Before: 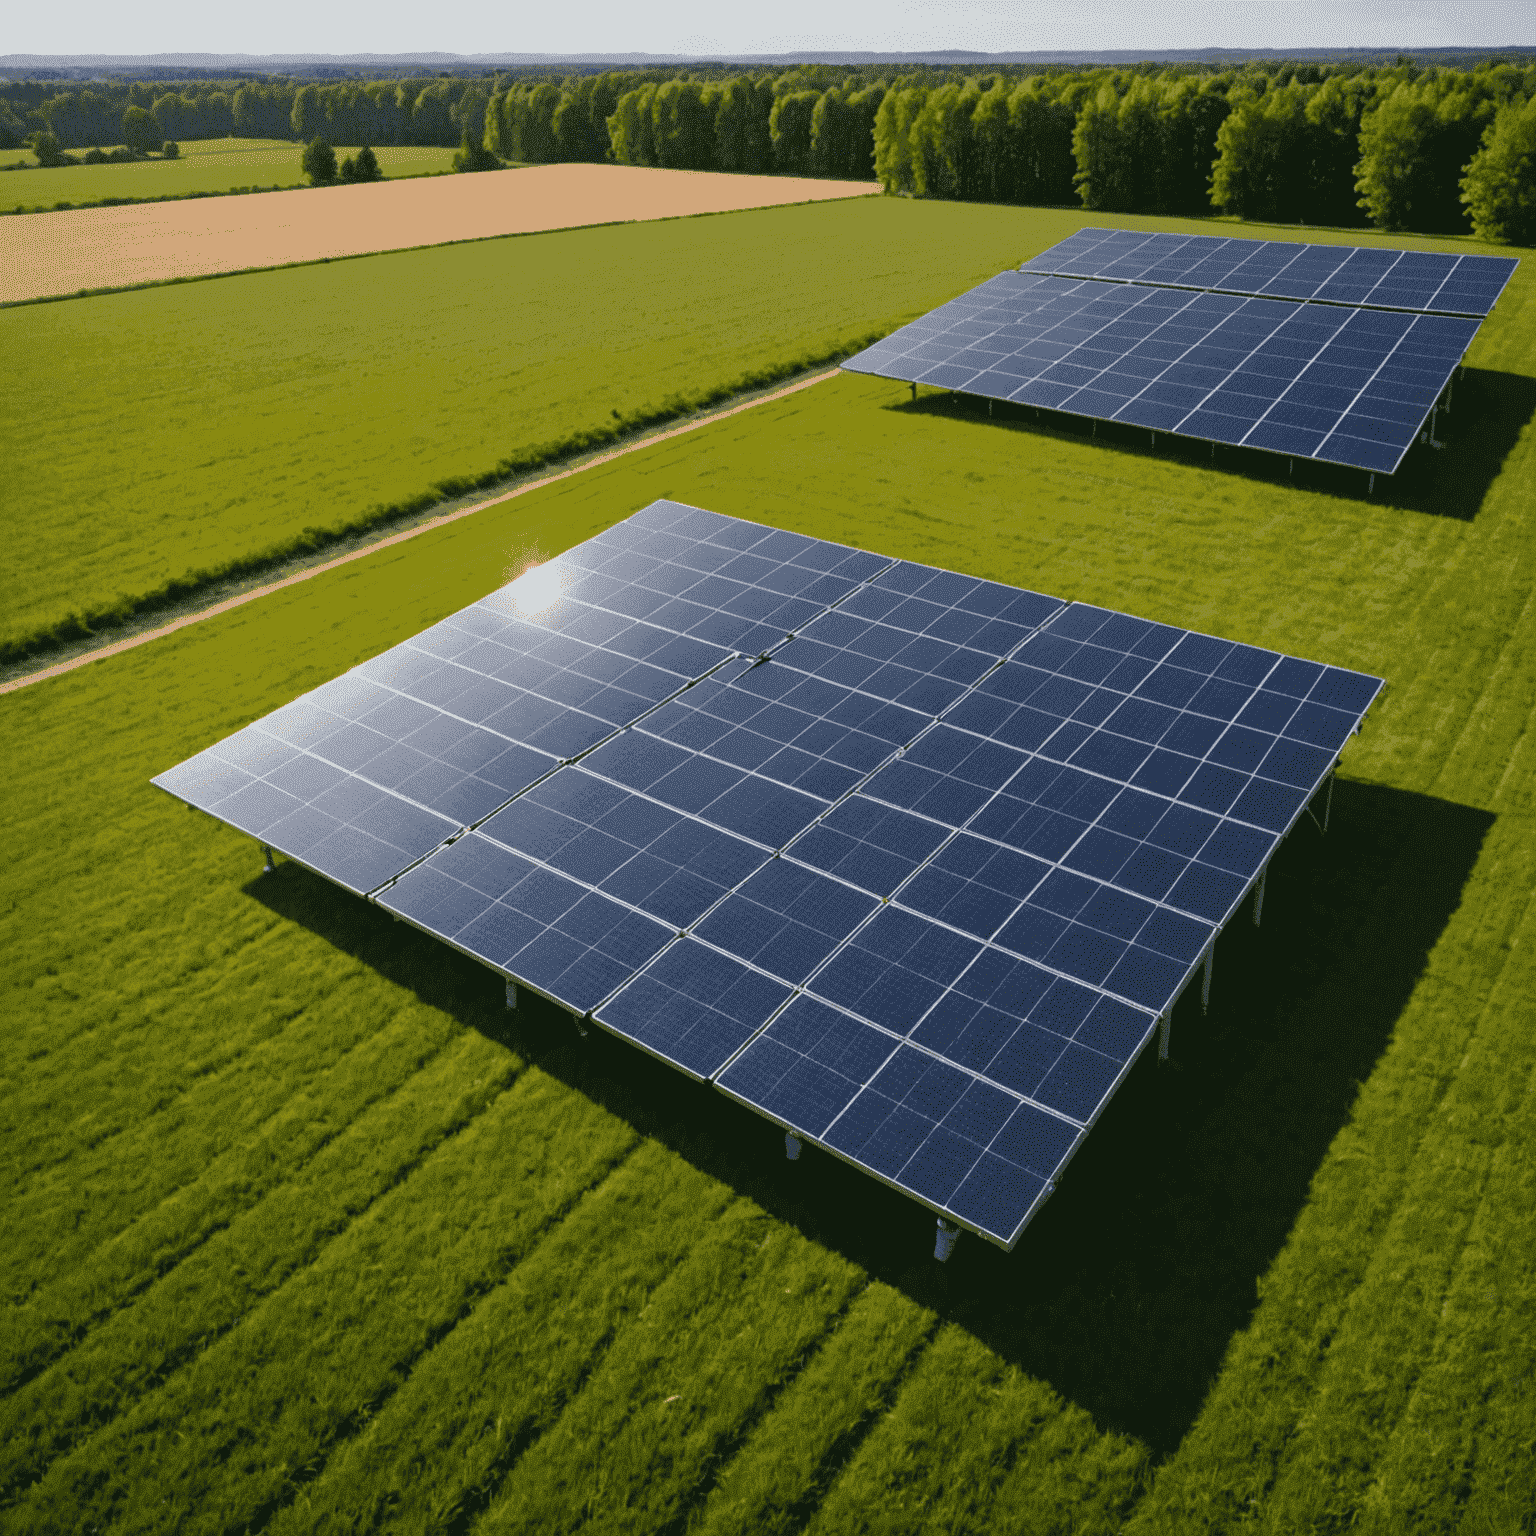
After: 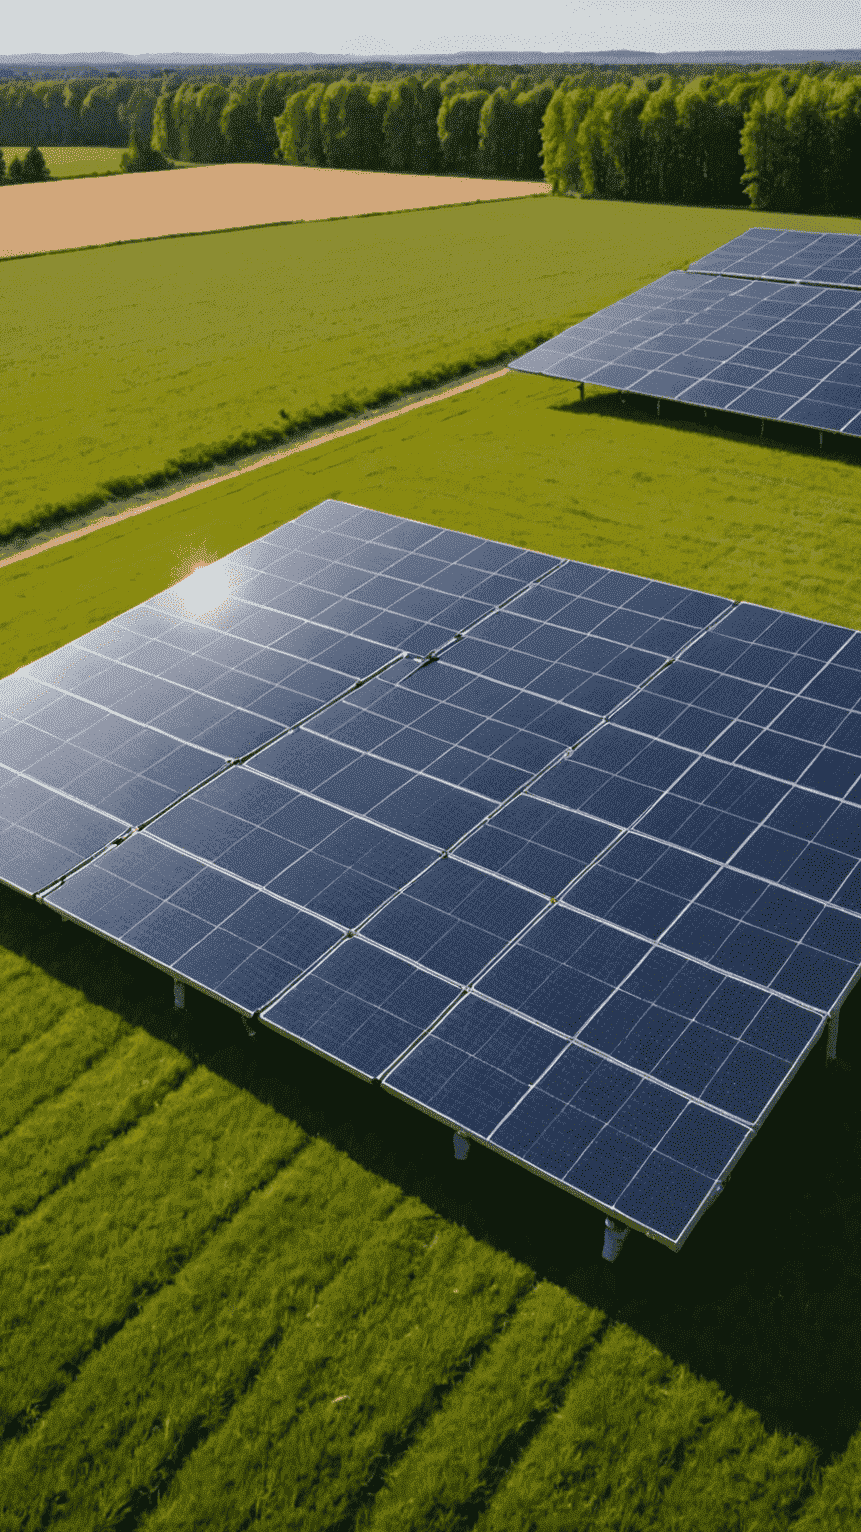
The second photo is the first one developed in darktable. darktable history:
rotate and perspective: crop left 0, crop top 0
crop: left 21.674%, right 22.086%
